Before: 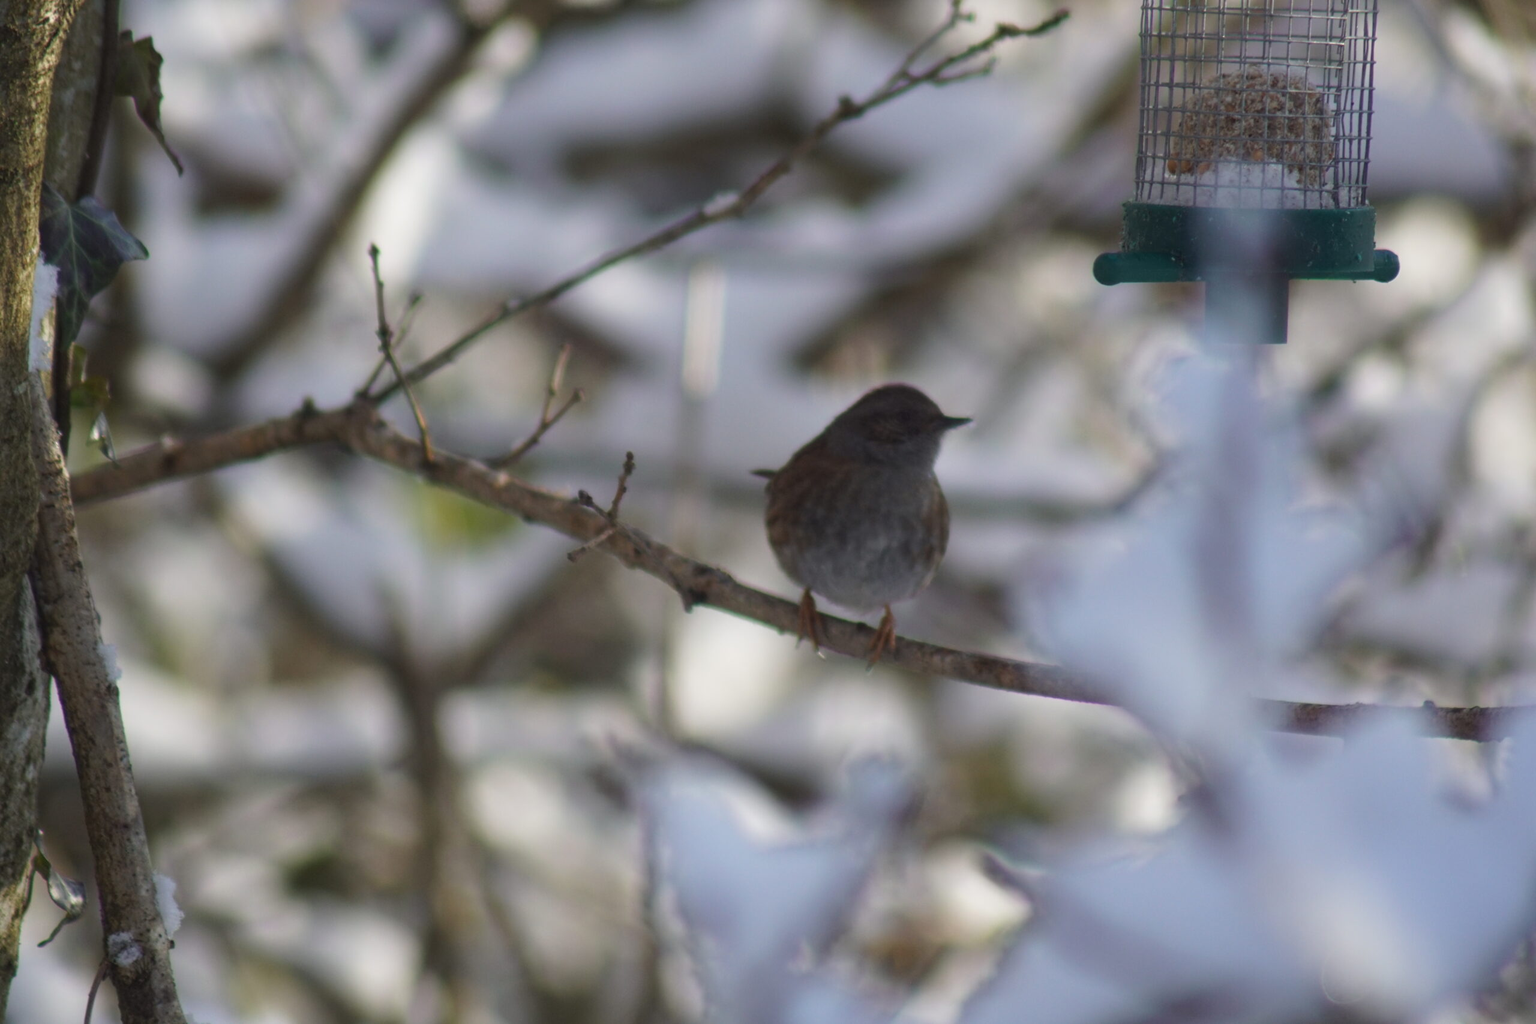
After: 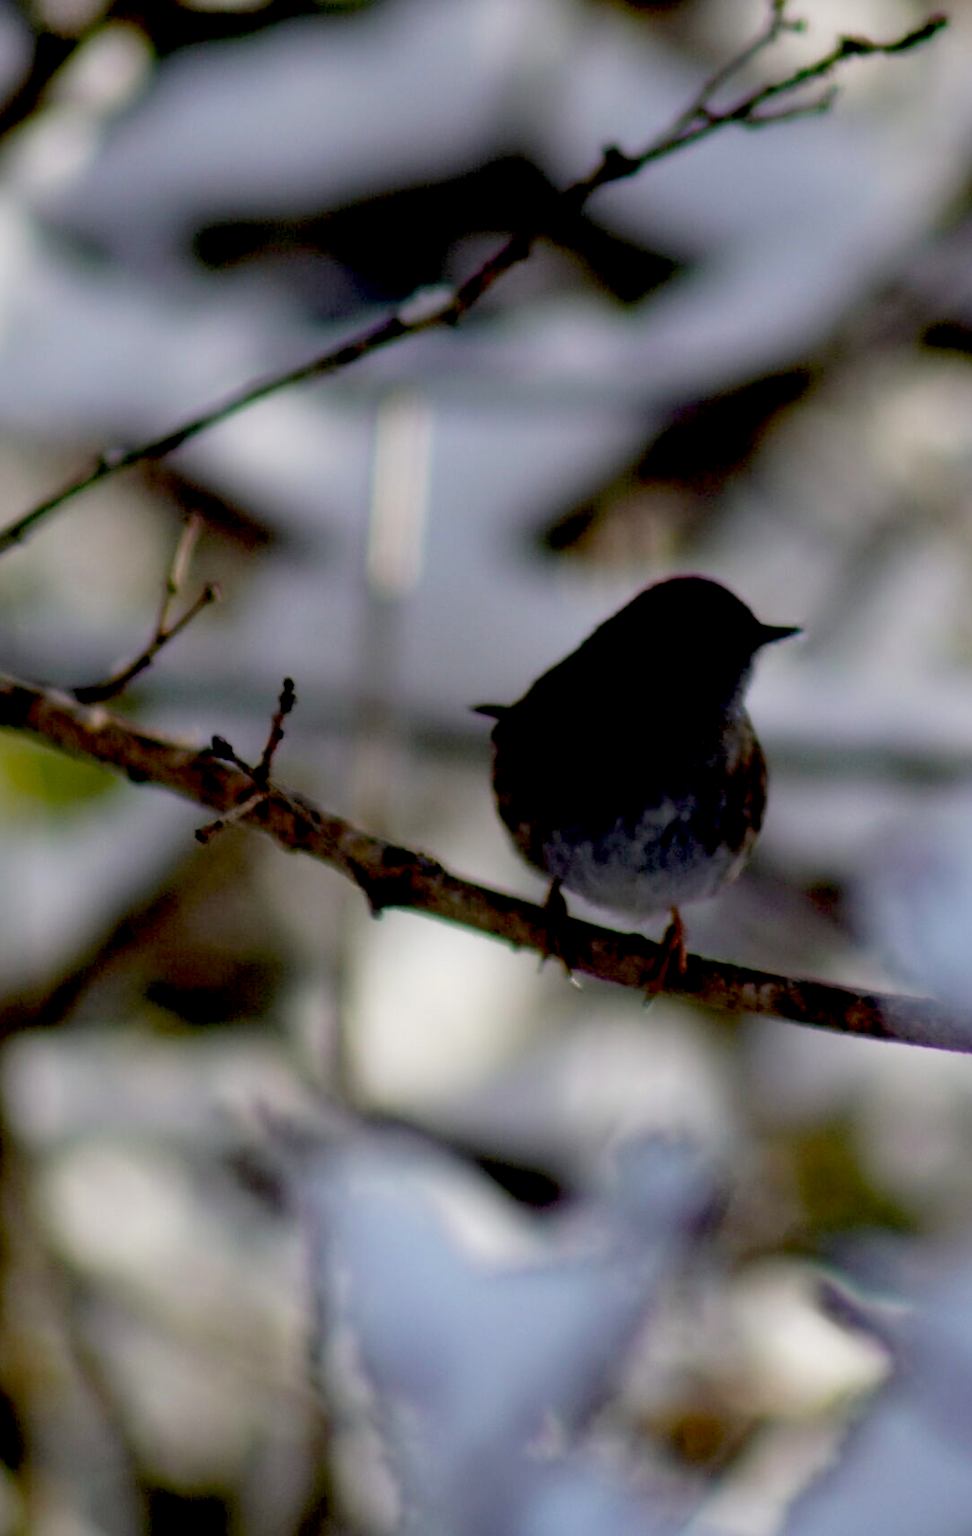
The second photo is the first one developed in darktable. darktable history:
exposure: black level correction 0.056, compensate highlight preservation false
crop: left 28.501%, right 29.266%
